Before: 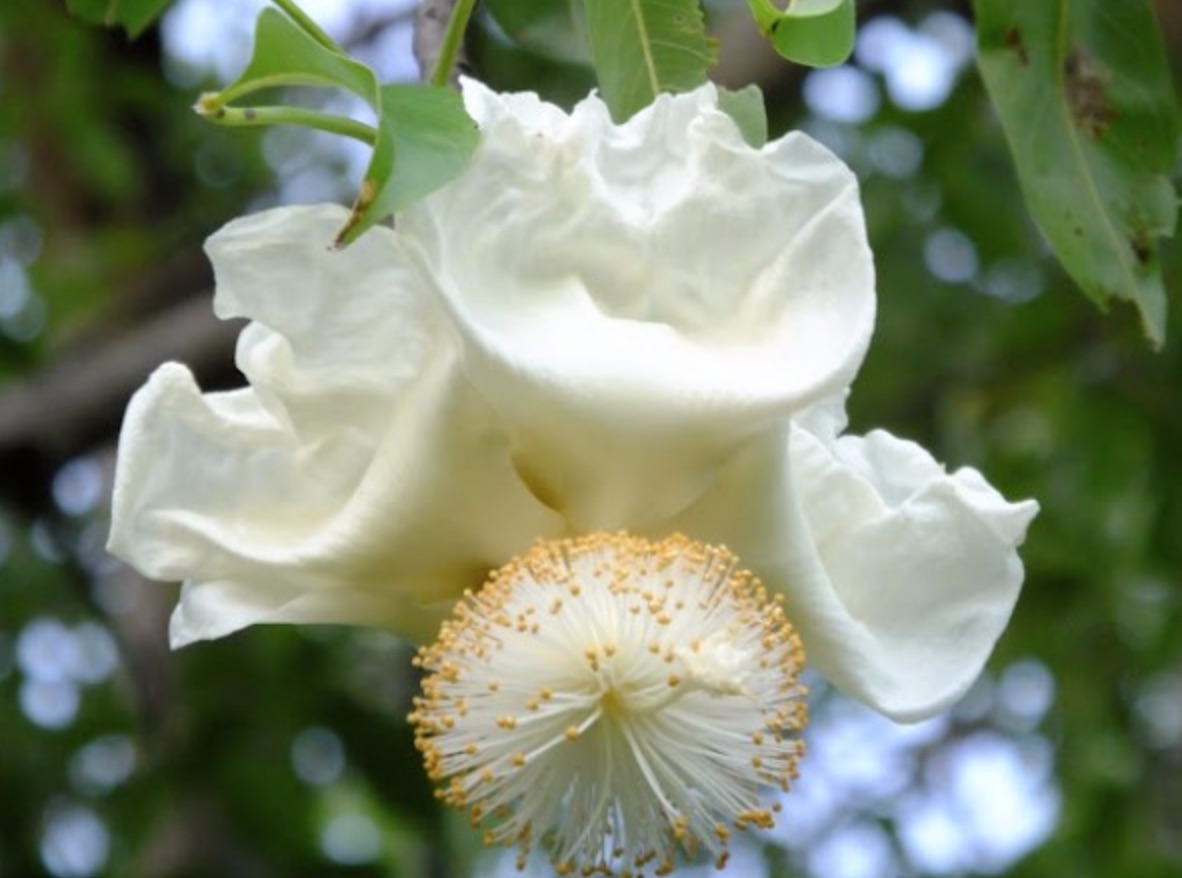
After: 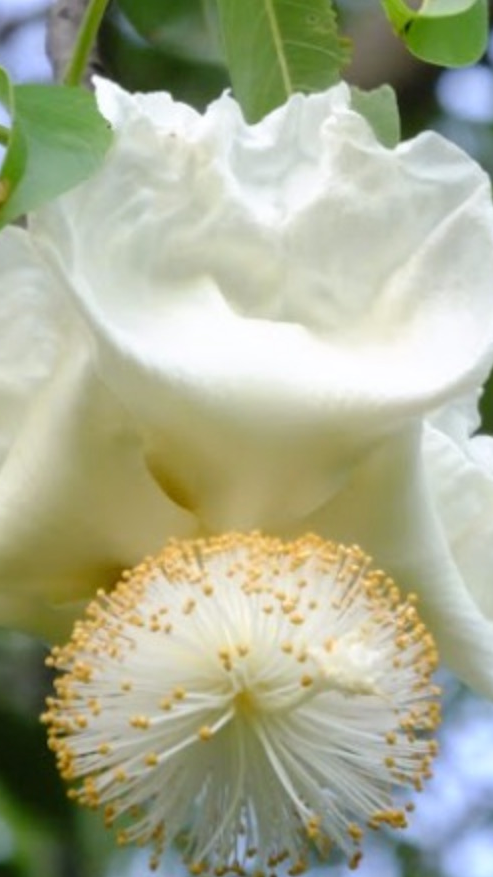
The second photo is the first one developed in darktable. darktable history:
crop: left 31.089%, right 27.184%
